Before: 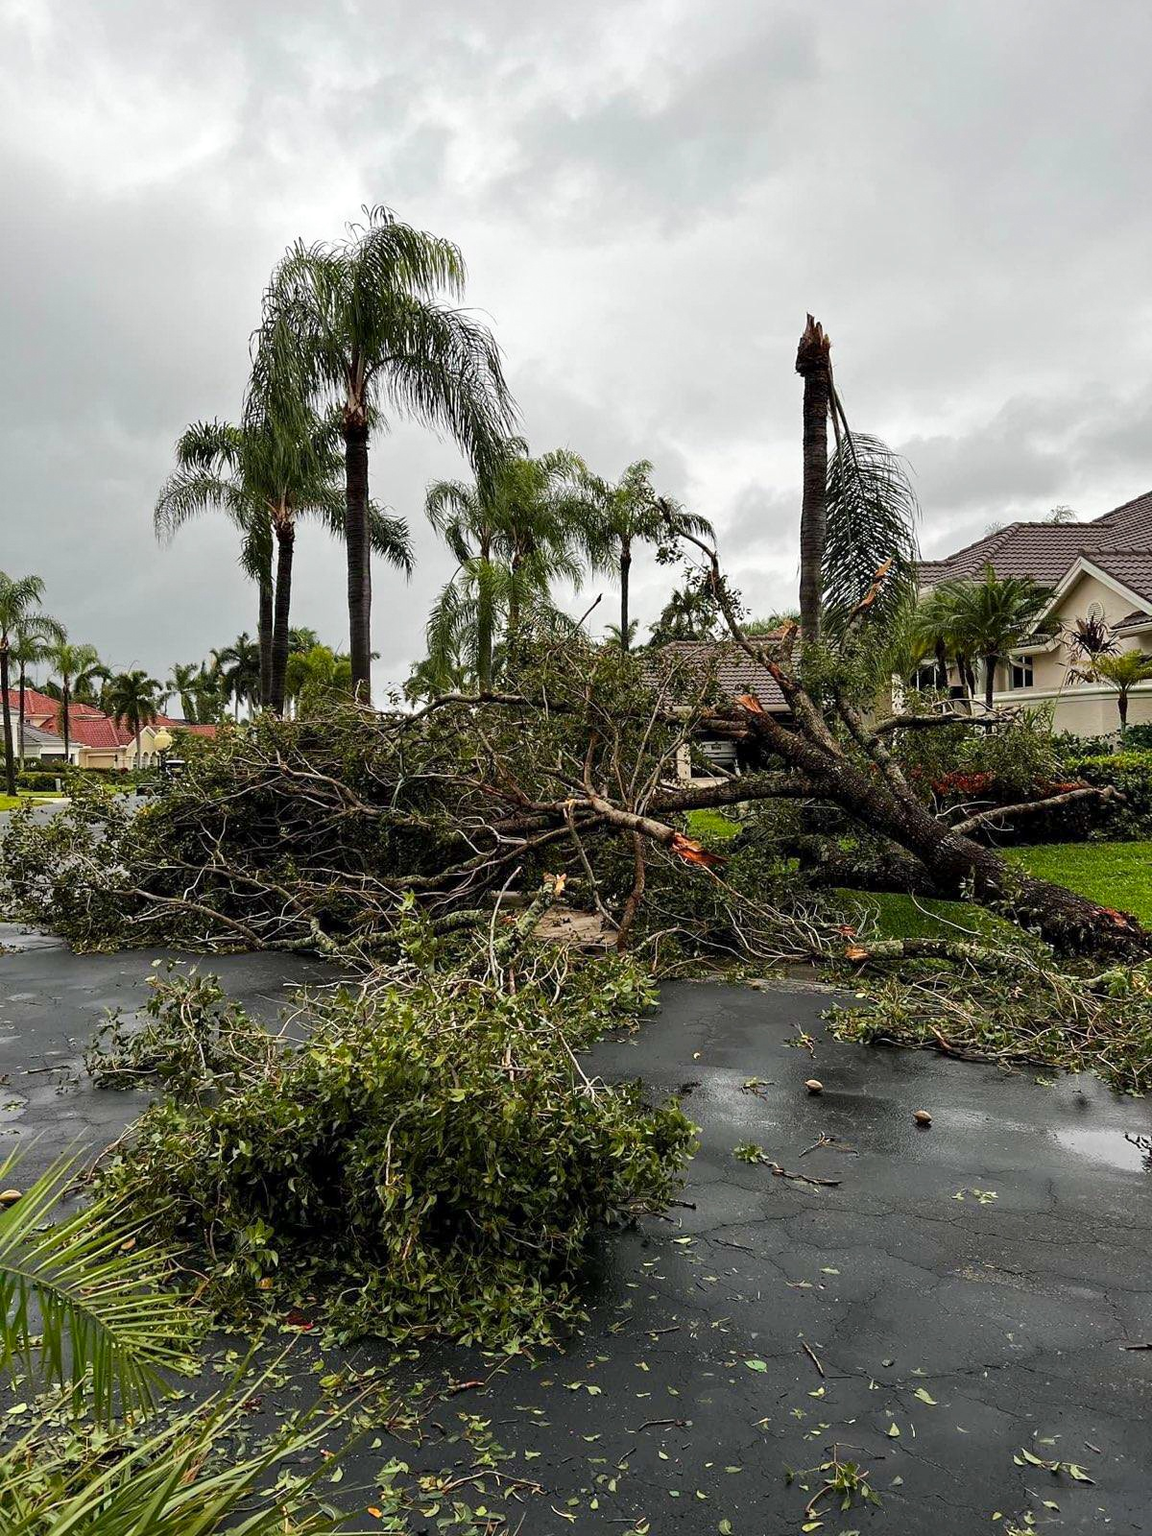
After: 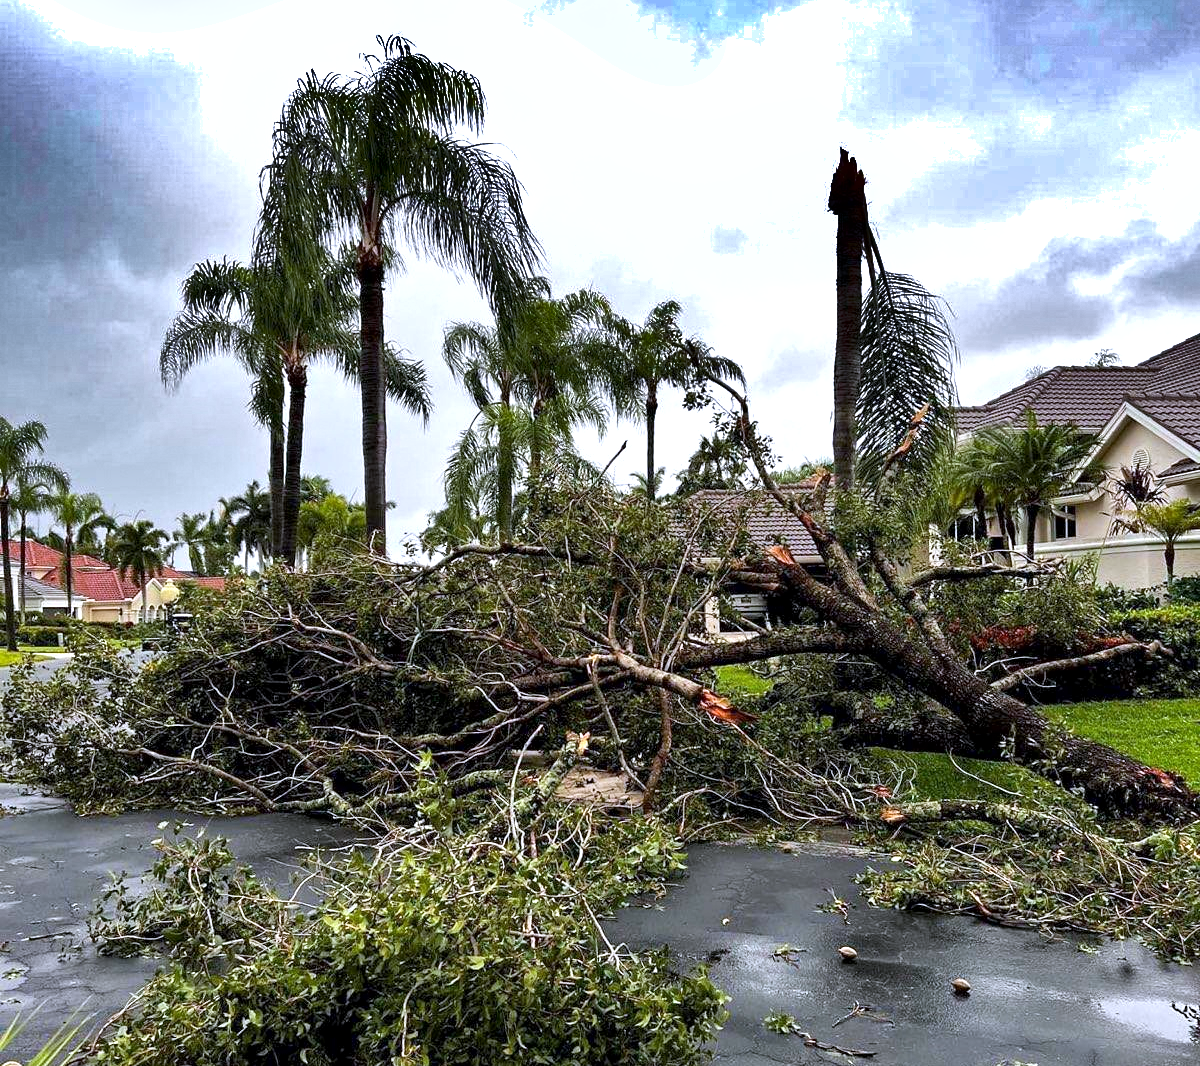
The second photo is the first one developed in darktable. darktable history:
white balance: red 0.967, blue 1.119, emerald 0.756
local contrast: mode bilateral grid, contrast 20, coarseness 50, detail 120%, midtone range 0.2
exposure: black level correction 0.001, exposure 0.5 EV, compensate exposure bias true, compensate highlight preservation false
crop: top 11.166%, bottom 22.168%
shadows and highlights: shadows 19.13, highlights -83.41, soften with gaussian
